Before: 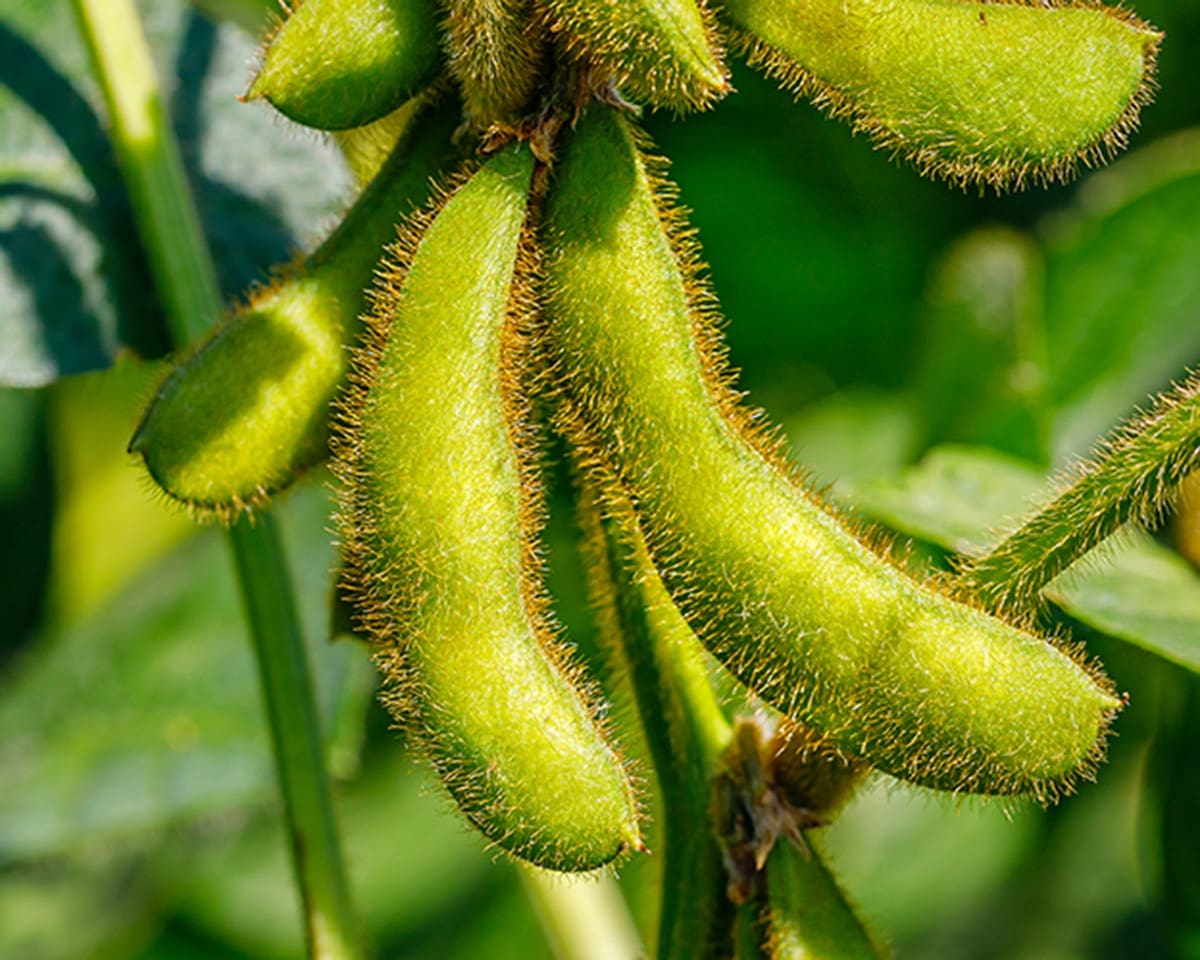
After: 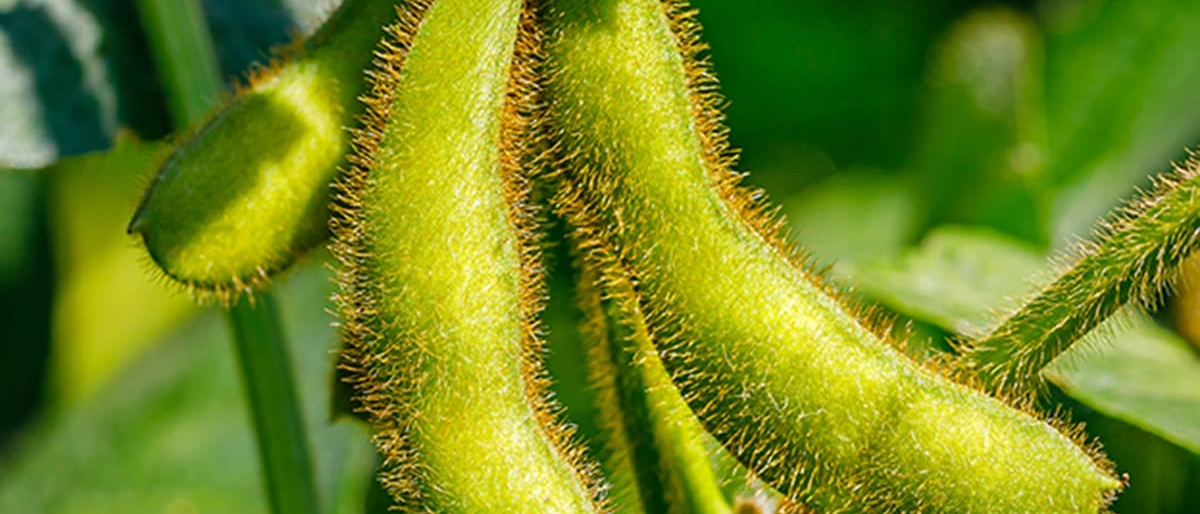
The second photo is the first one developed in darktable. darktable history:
crop and rotate: top 22.891%, bottom 23.498%
